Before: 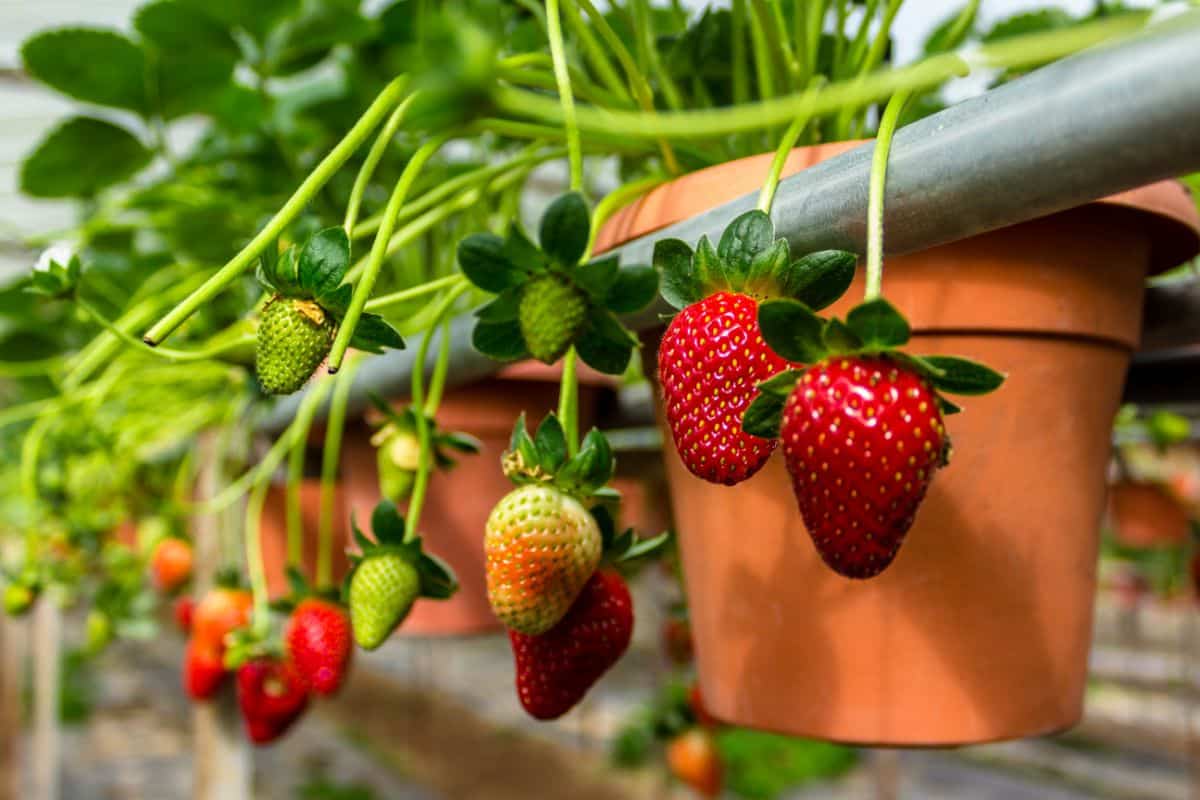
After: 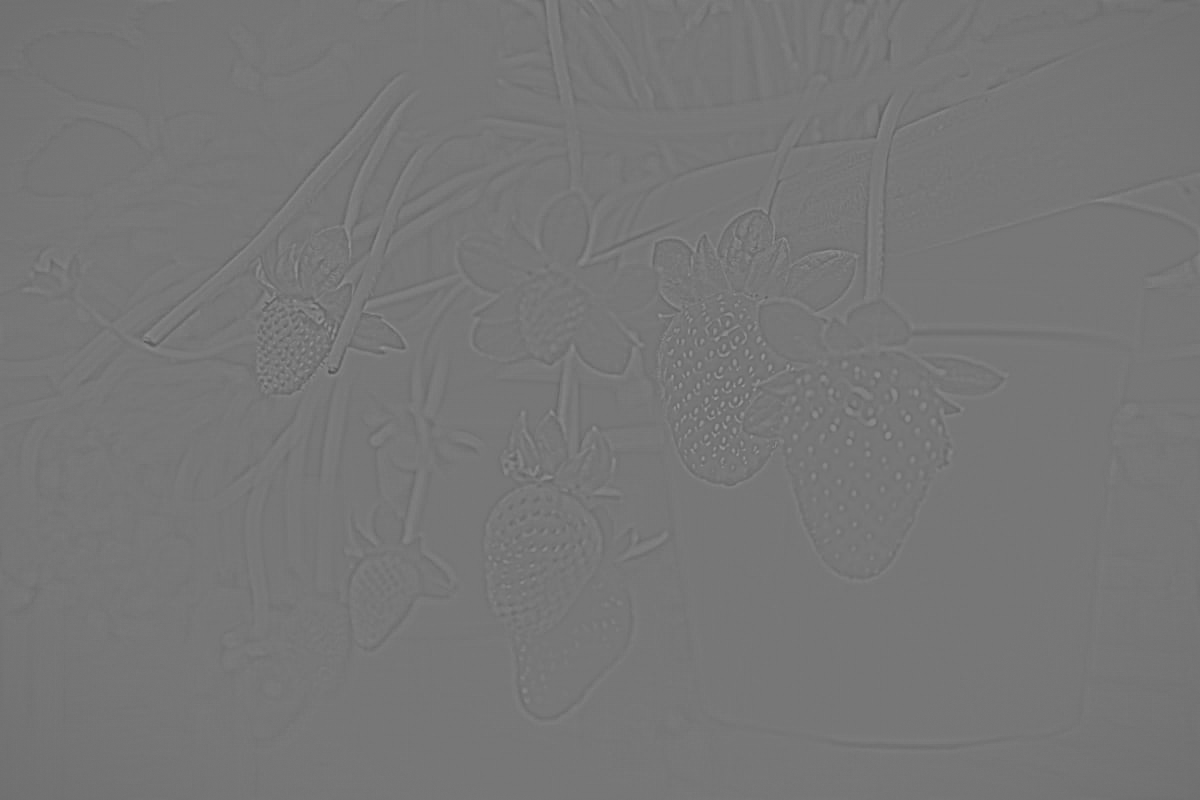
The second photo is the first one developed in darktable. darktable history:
highpass: sharpness 9.84%, contrast boost 9.94%
vignetting: fall-off start 85%, fall-off radius 80%, brightness -0.182, saturation -0.3, width/height ratio 1.219, dithering 8-bit output, unbound false
